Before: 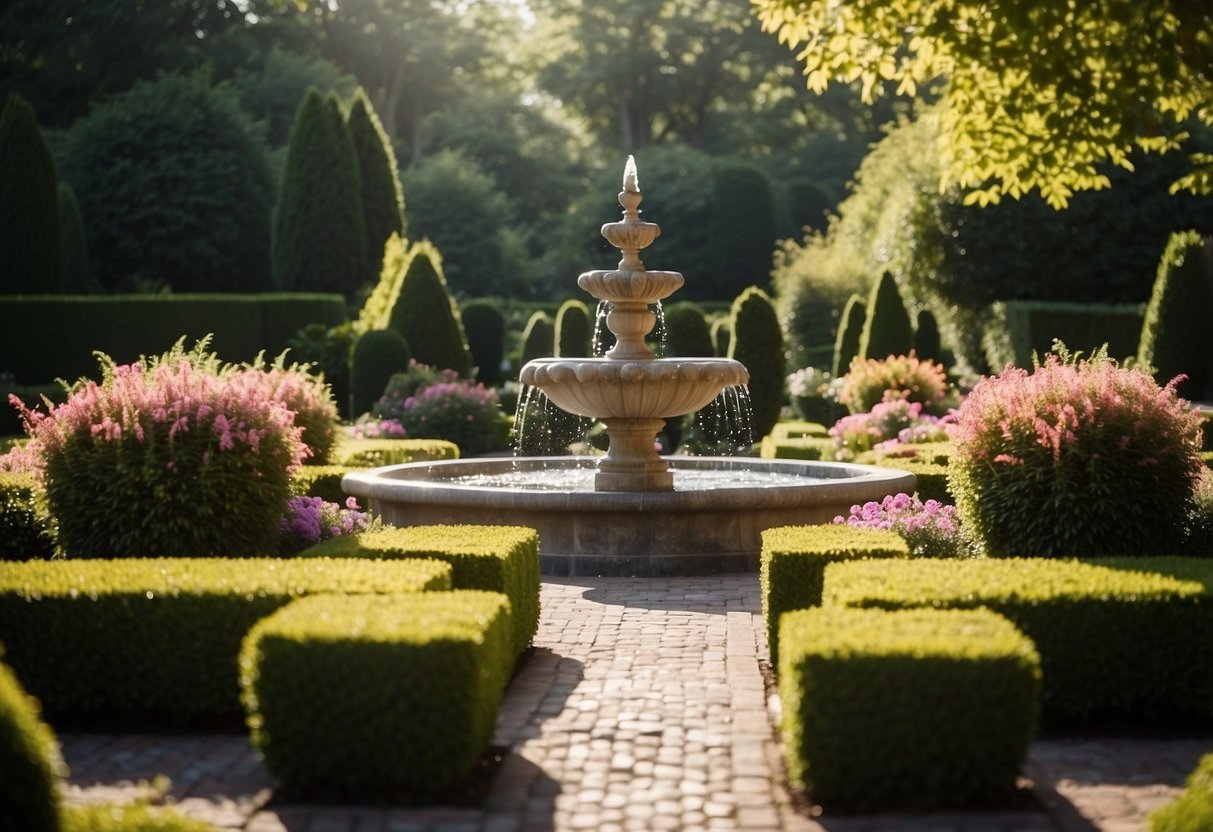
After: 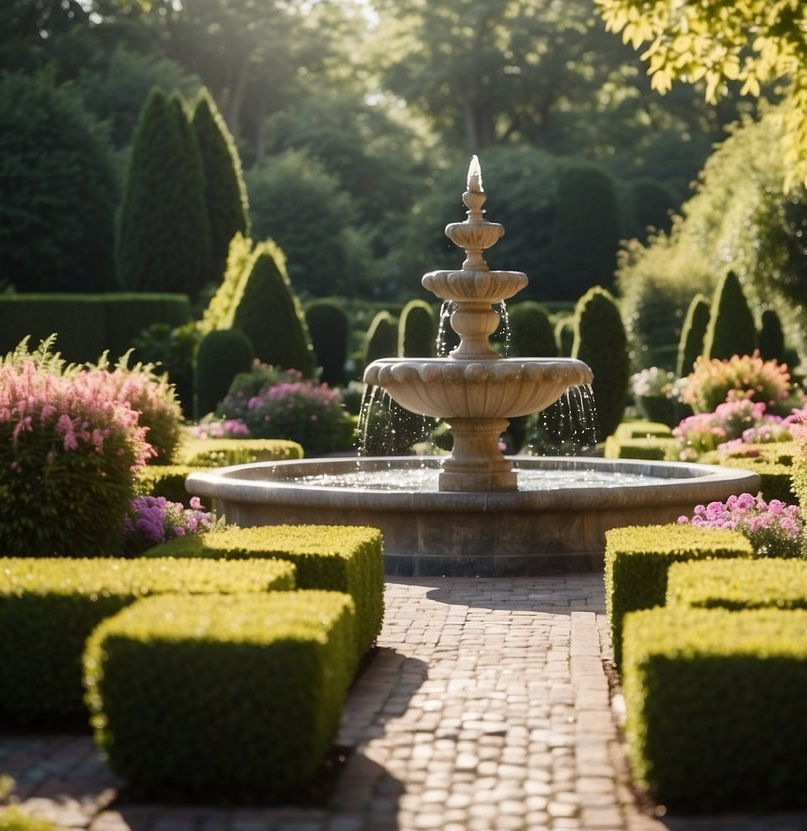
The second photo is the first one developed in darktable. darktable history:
crop and rotate: left 12.868%, right 20.523%
